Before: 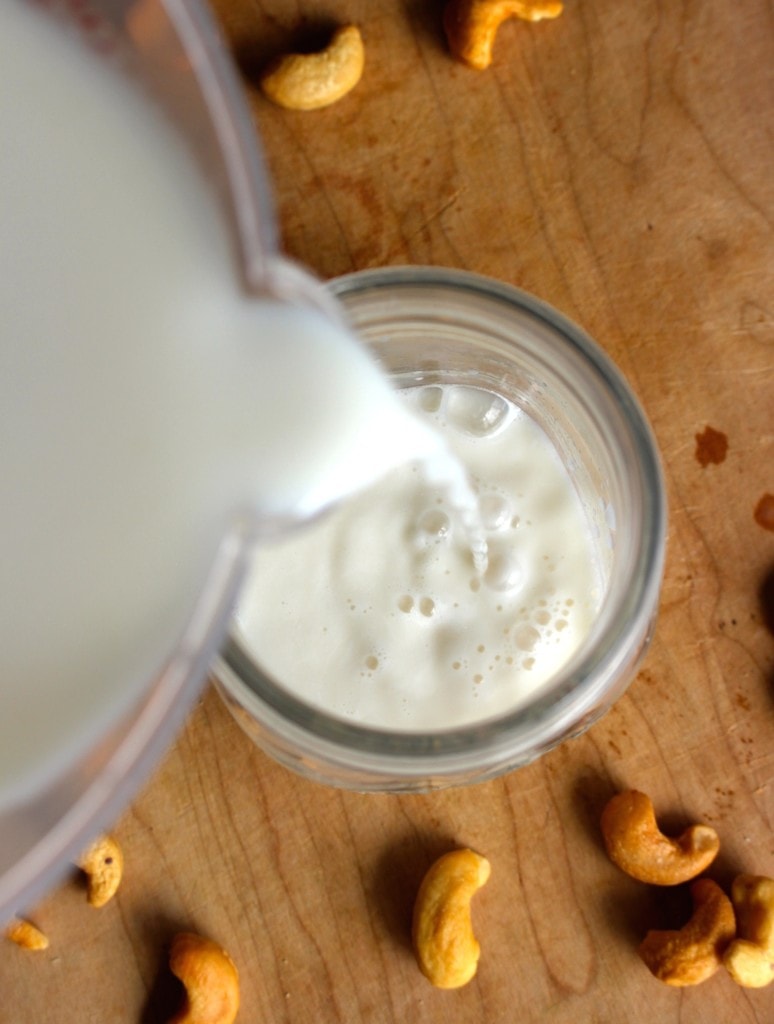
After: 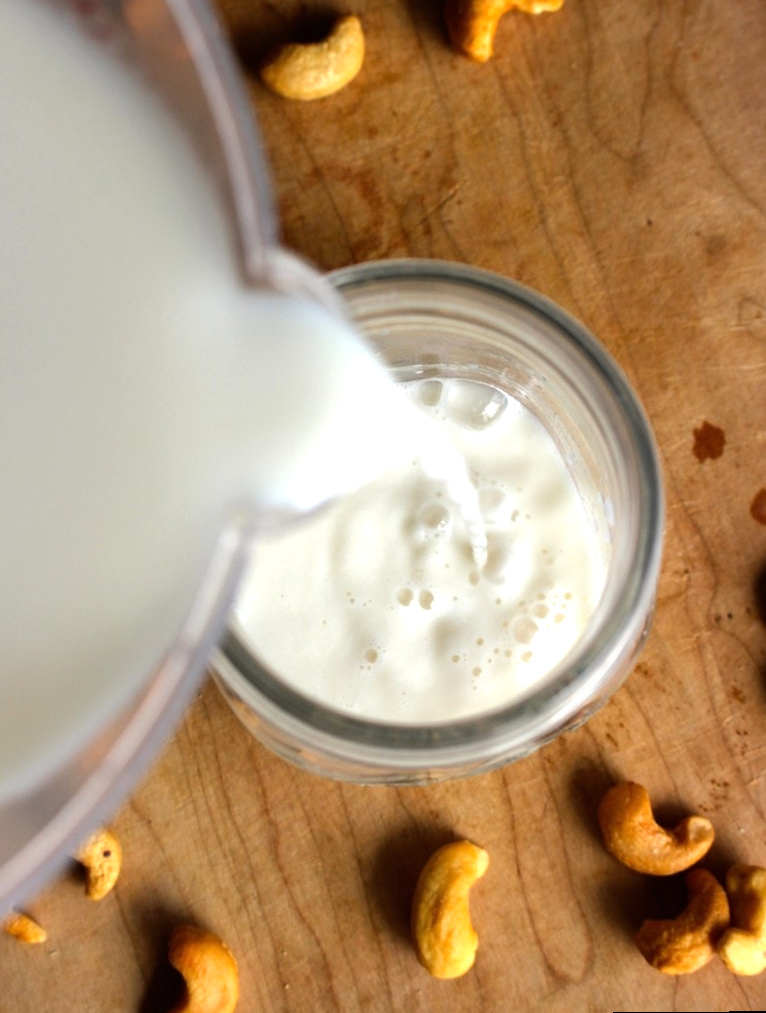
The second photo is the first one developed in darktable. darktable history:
rotate and perspective: rotation 0.174°, lens shift (vertical) 0.013, lens shift (horizontal) 0.019, shear 0.001, automatic cropping original format, crop left 0.007, crop right 0.991, crop top 0.016, crop bottom 0.997
tone equalizer: -8 EV -0.417 EV, -7 EV -0.389 EV, -6 EV -0.333 EV, -5 EV -0.222 EV, -3 EV 0.222 EV, -2 EV 0.333 EV, -1 EV 0.389 EV, +0 EV 0.417 EV, edges refinement/feathering 500, mask exposure compensation -1.57 EV, preserve details no
